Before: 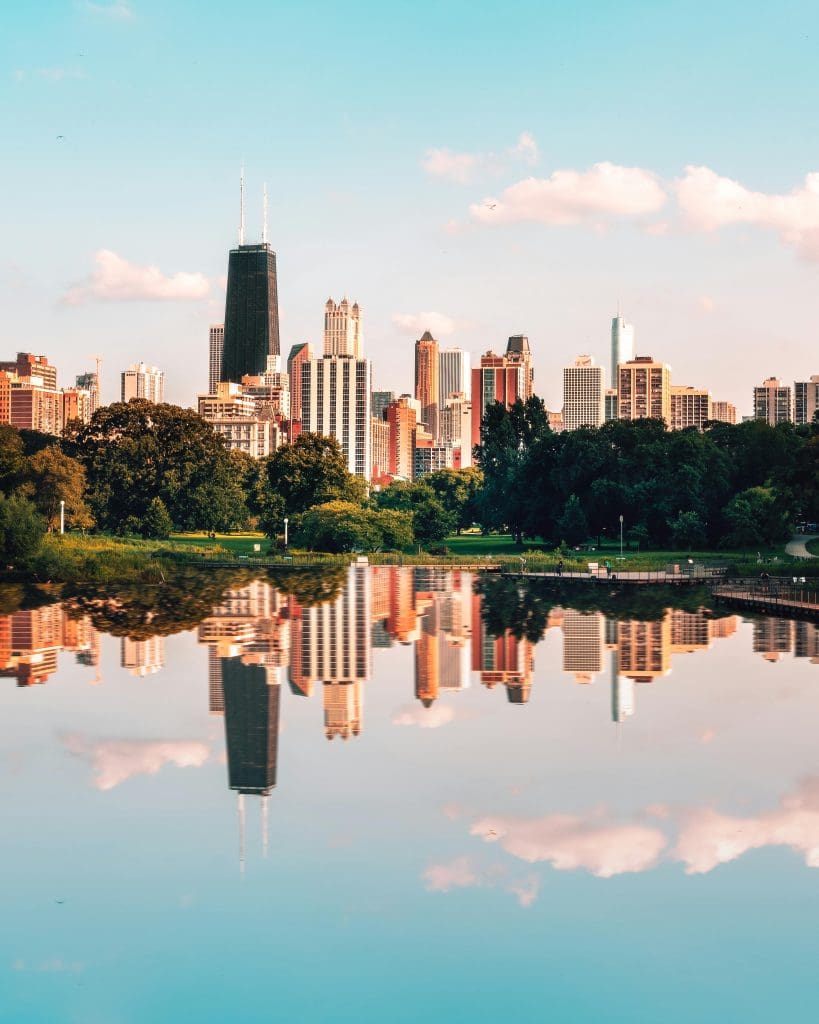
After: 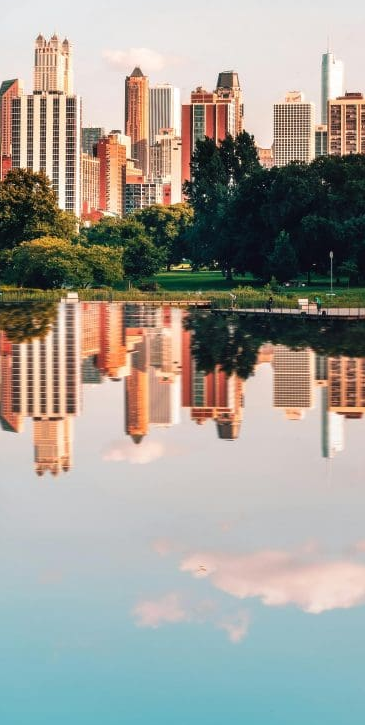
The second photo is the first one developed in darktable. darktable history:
crop: left 35.514%, top 25.796%, right 19.875%, bottom 3.355%
